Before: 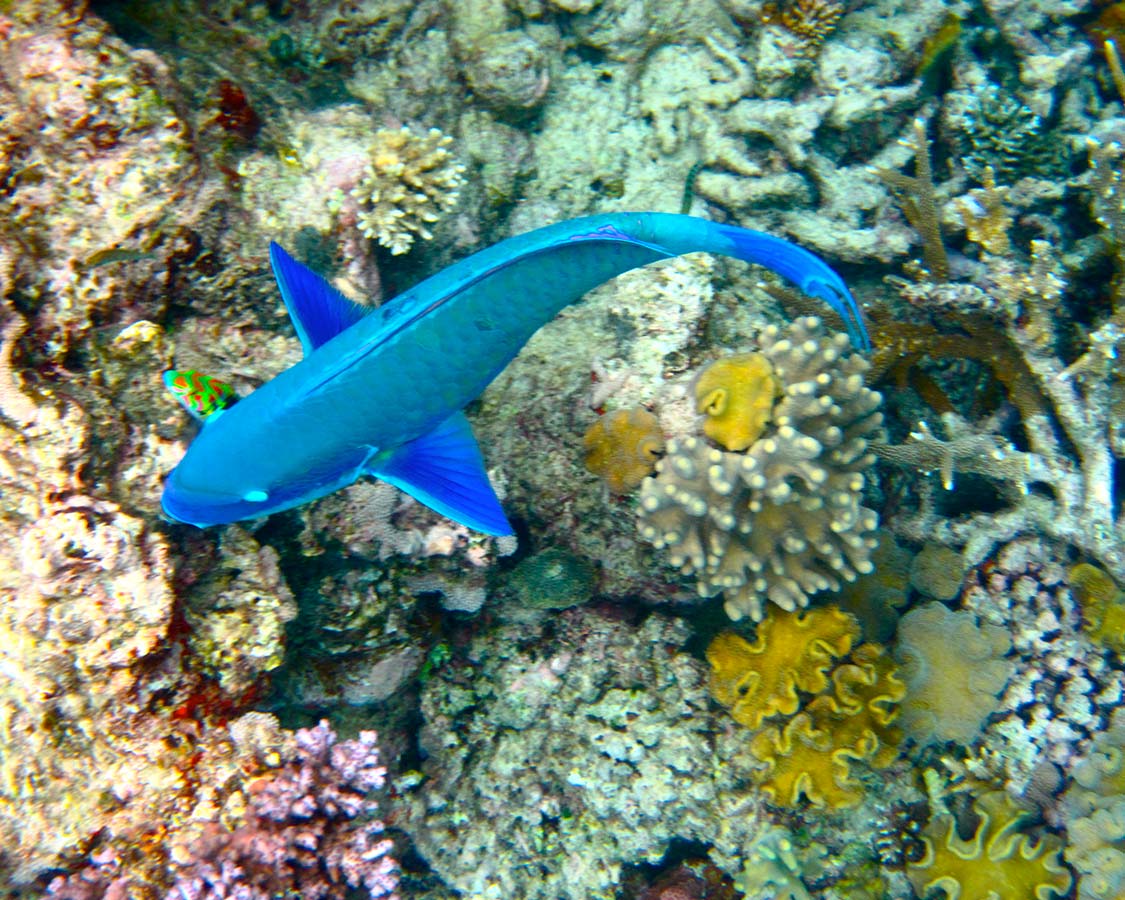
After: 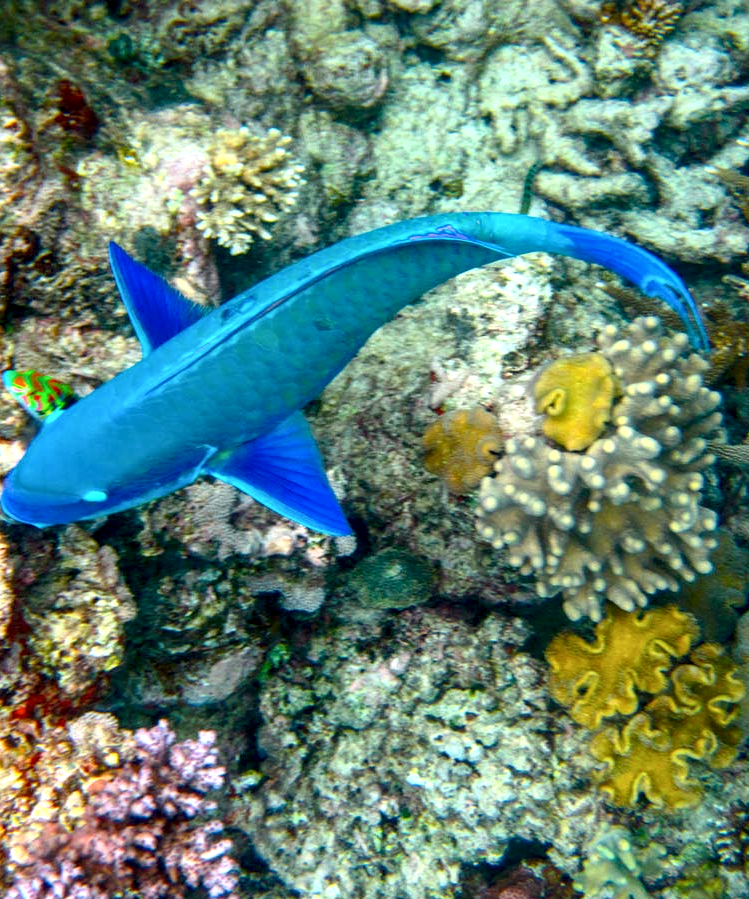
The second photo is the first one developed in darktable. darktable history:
crop and rotate: left 14.385%, right 18.948%
local contrast: highlights 40%, shadows 60%, detail 136%, midtone range 0.514
